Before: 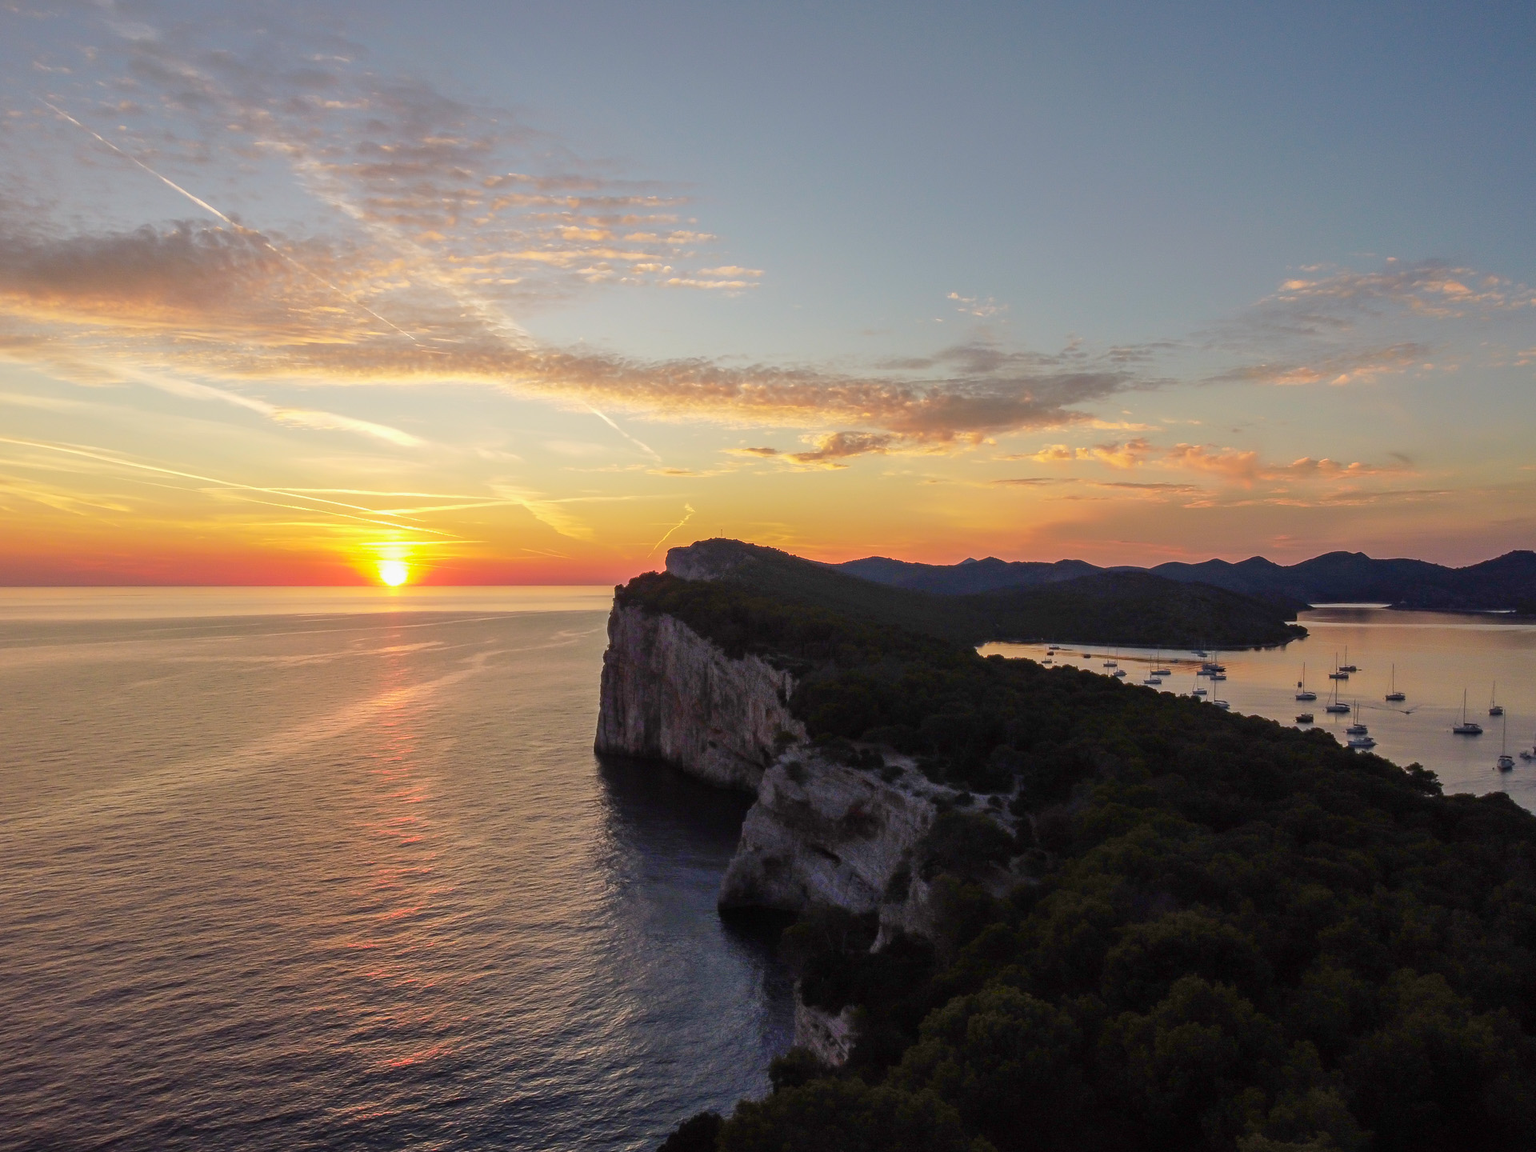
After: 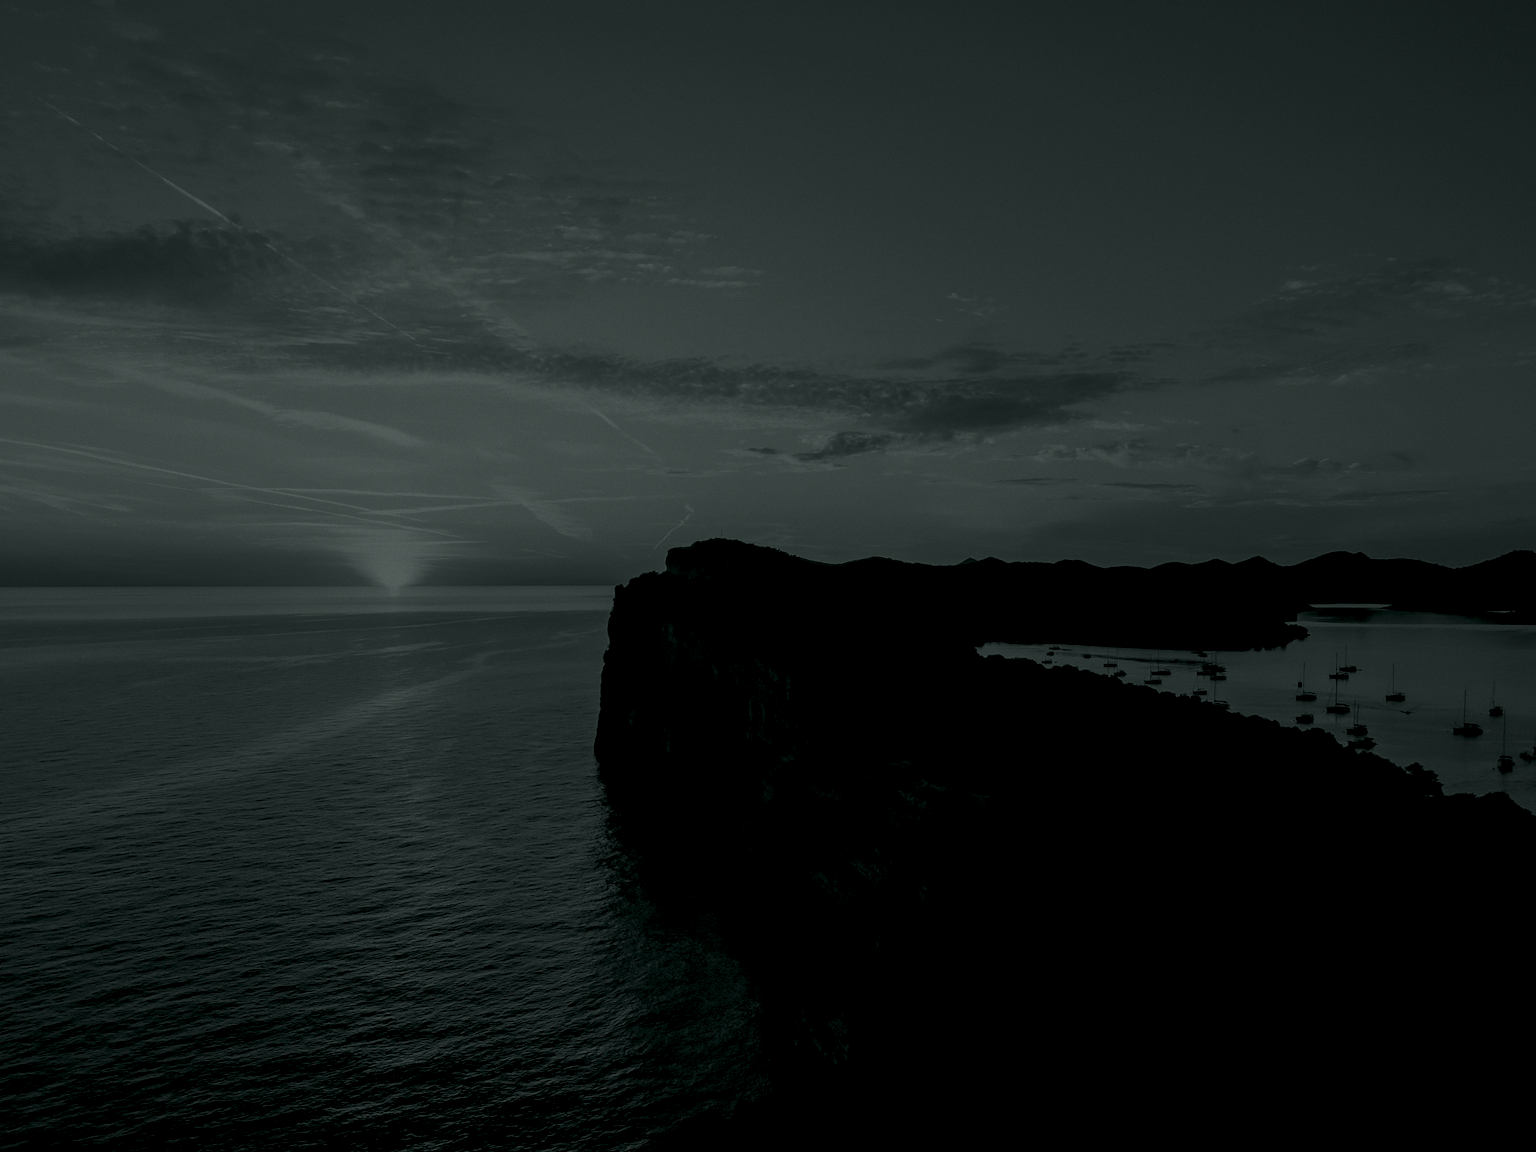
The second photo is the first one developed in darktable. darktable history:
fill light: exposure -2 EV, width 8.6
colorize: hue 90°, saturation 19%, lightness 1.59%, version 1
grain: coarseness 0.09 ISO, strength 10%
